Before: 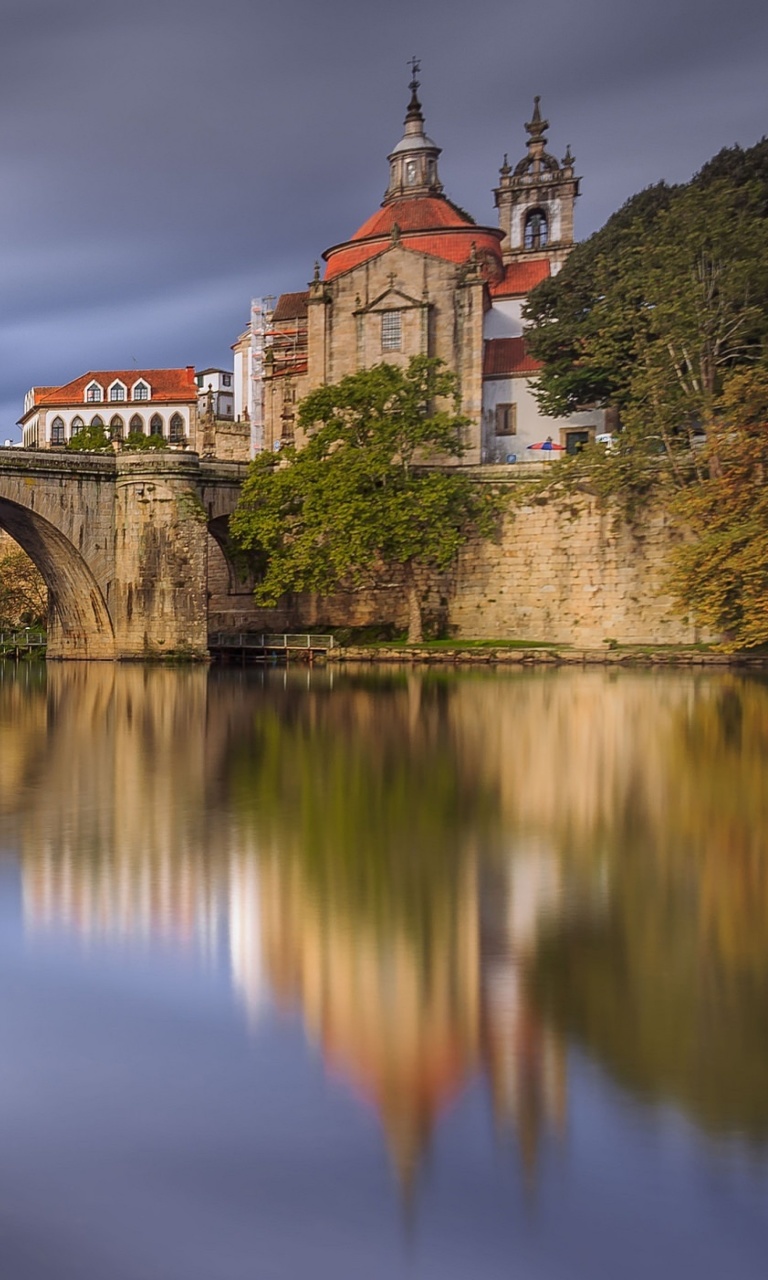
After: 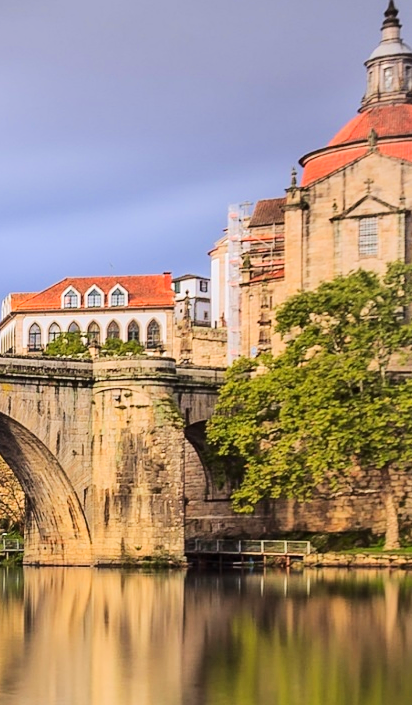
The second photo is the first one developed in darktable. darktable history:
crop and rotate: left 3.069%, top 7.386%, right 43.243%, bottom 37.499%
tone equalizer: -7 EV 0.159 EV, -6 EV 0.567 EV, -5 EV 1.15 EV, -4 EV 1.32 EV, -3 EV 1.18 EV, -2 EV 0.6 EV, -1 EV 0.147 EV, edges refinement/feathering 500, mask exposure compensation -1.57 EV, preserve details no
